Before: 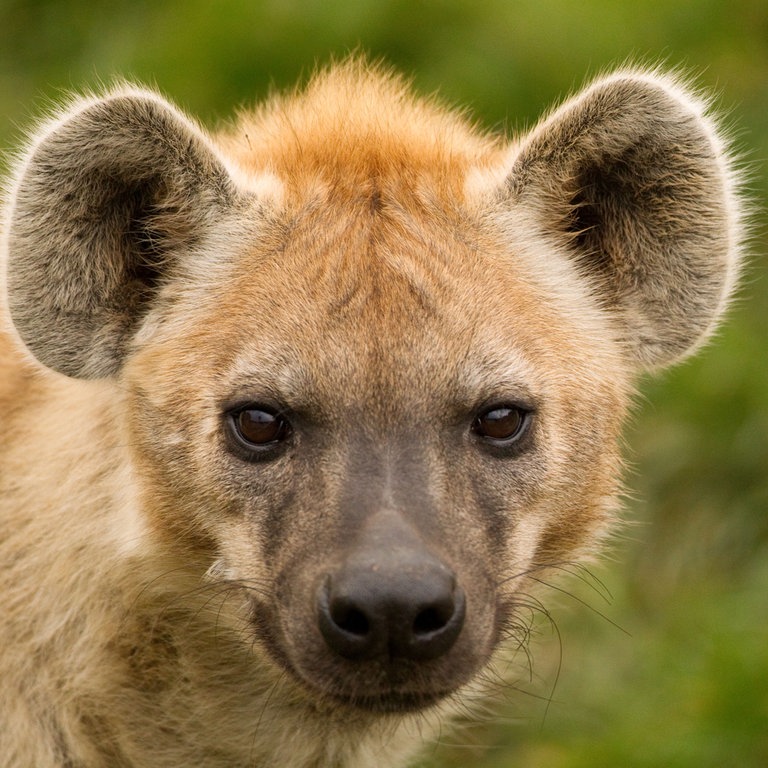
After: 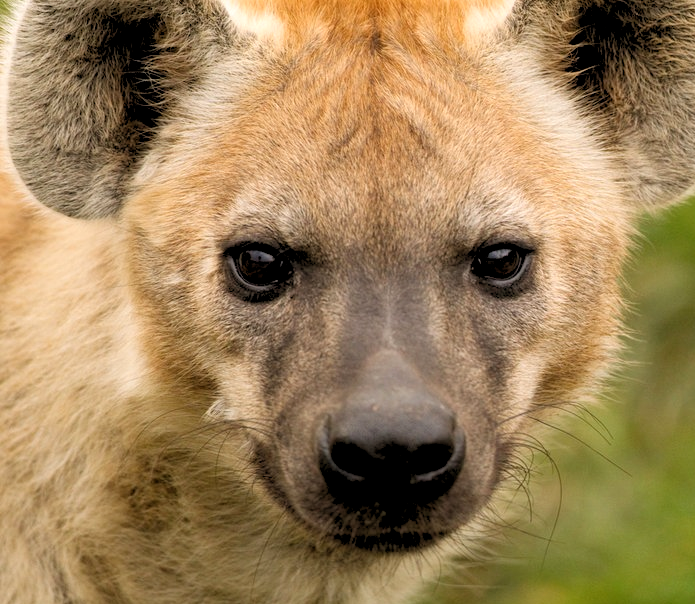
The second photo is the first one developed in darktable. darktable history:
rgb levels: levels [[0.013, 0.434, 0.89], [0, 0.5, 1], [0, 0.5, 1]]
crop: top 20.916%, right 9.437%, bottom 0.316%
